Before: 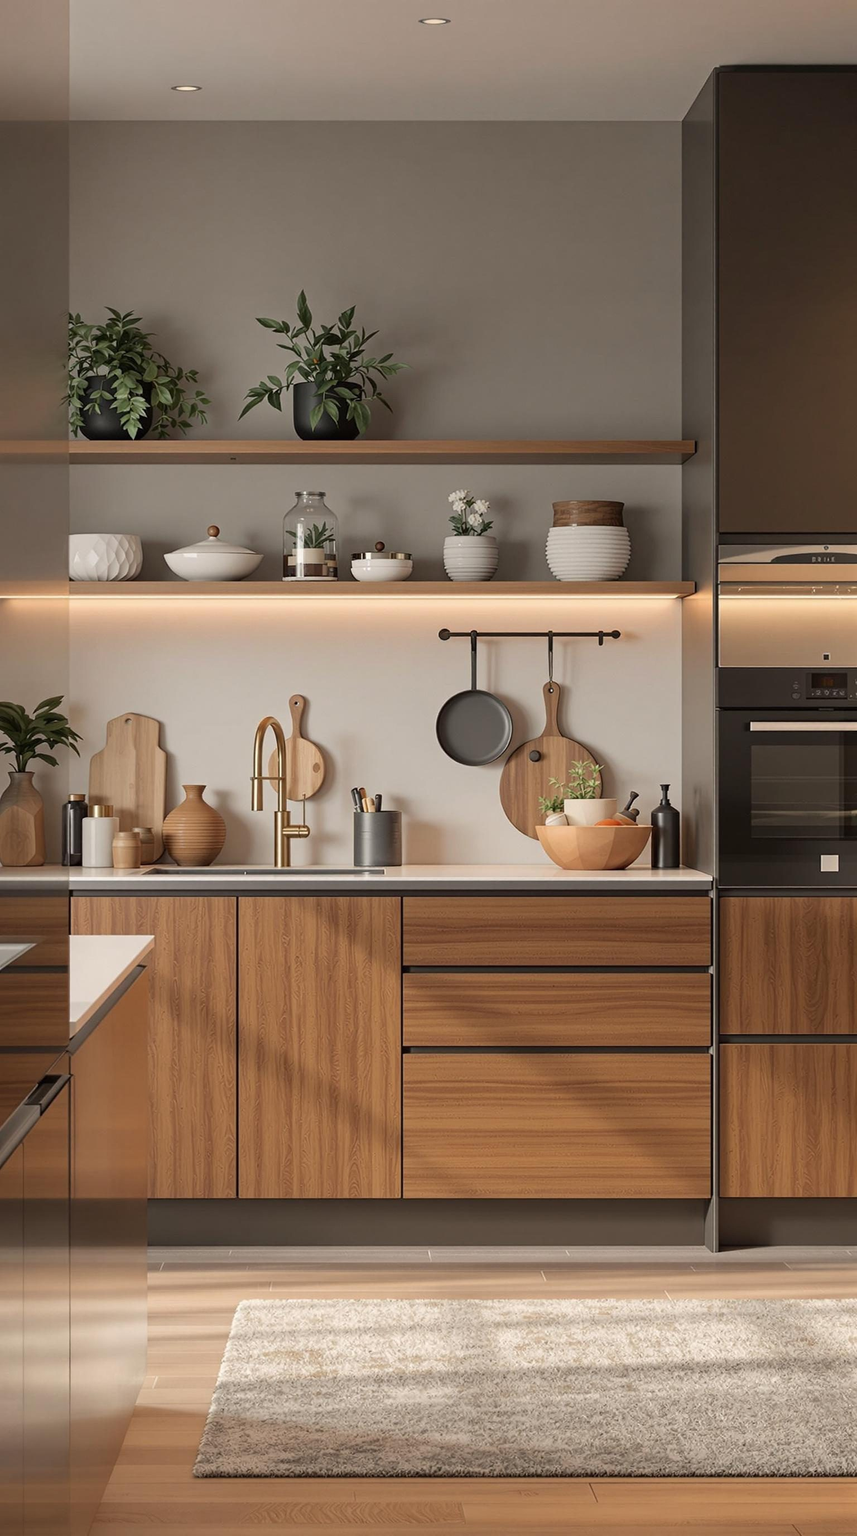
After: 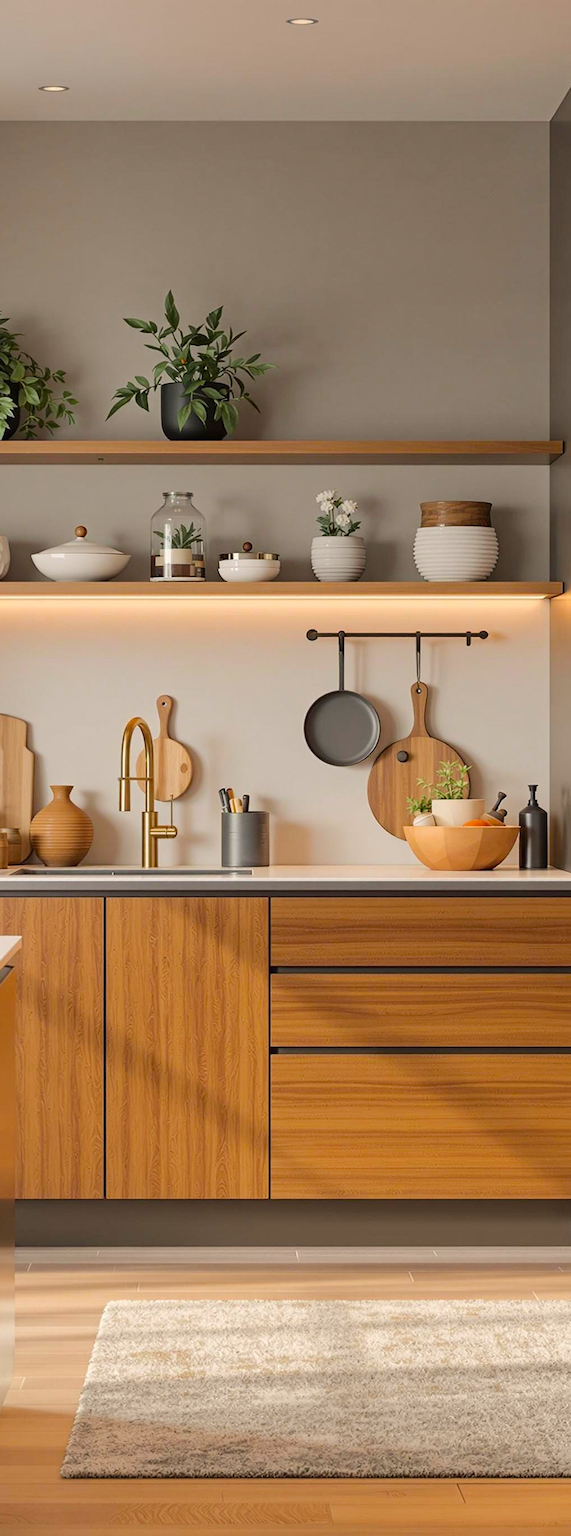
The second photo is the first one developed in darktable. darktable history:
crop and rotate: left 15.546%, right 17.787%
color balance rgb: perceptual saturation grading › global saturation 25%, perceptual brilliance grading › mid-tones 10%, perceptual brilliance grading › shadows 15%, global vibrance 20%
